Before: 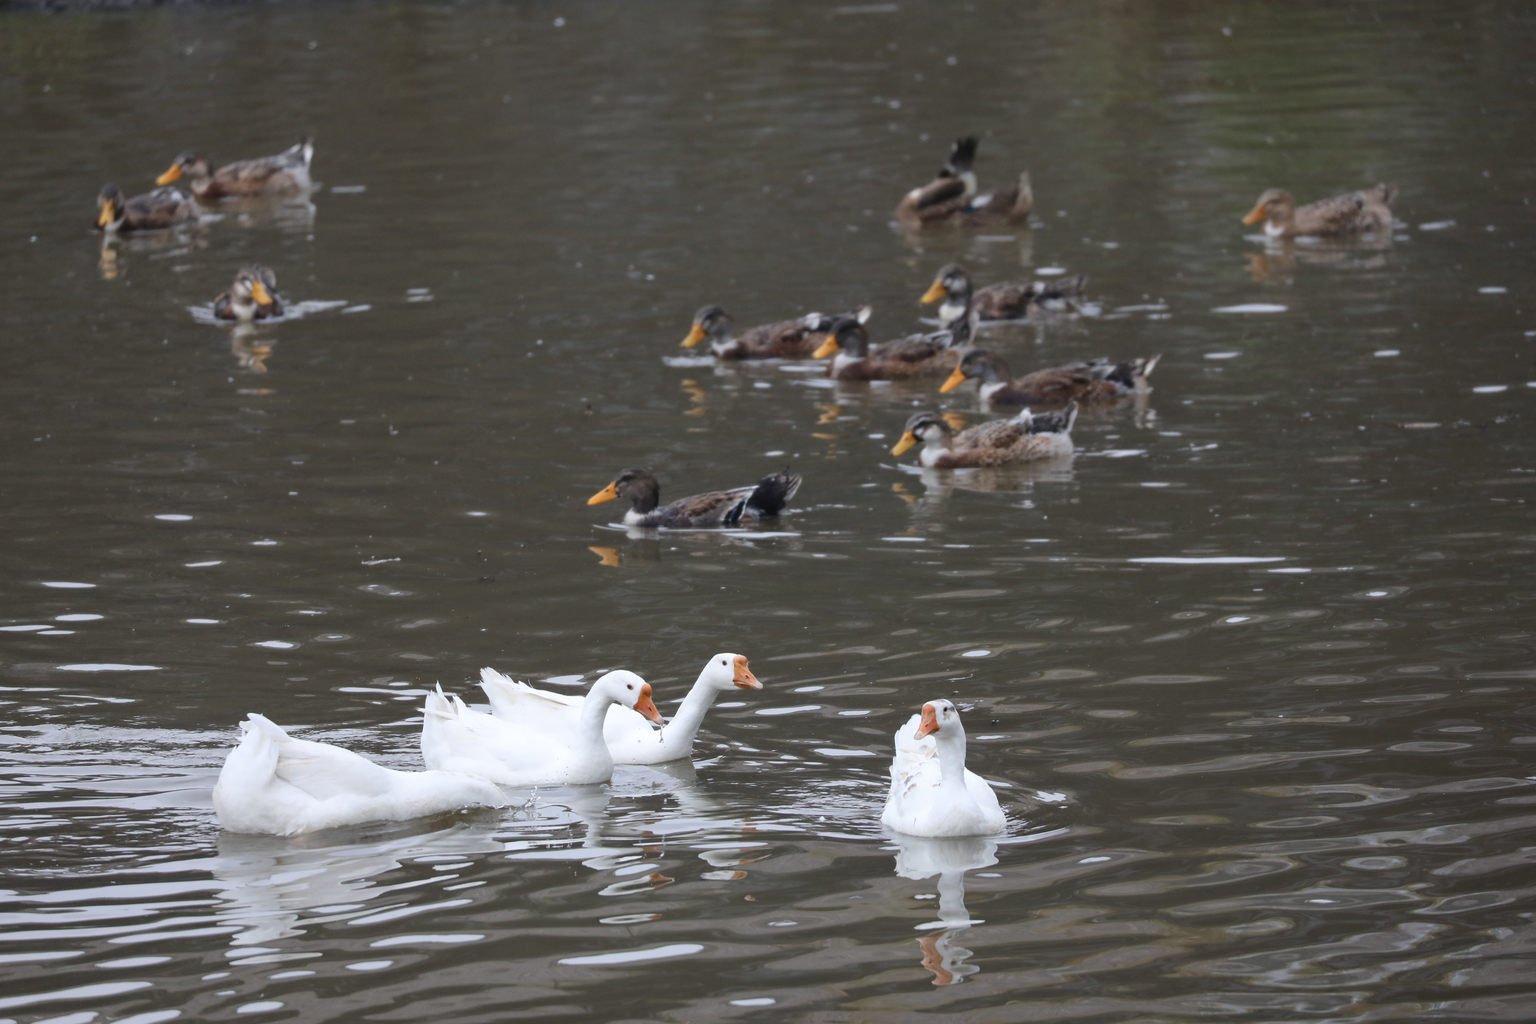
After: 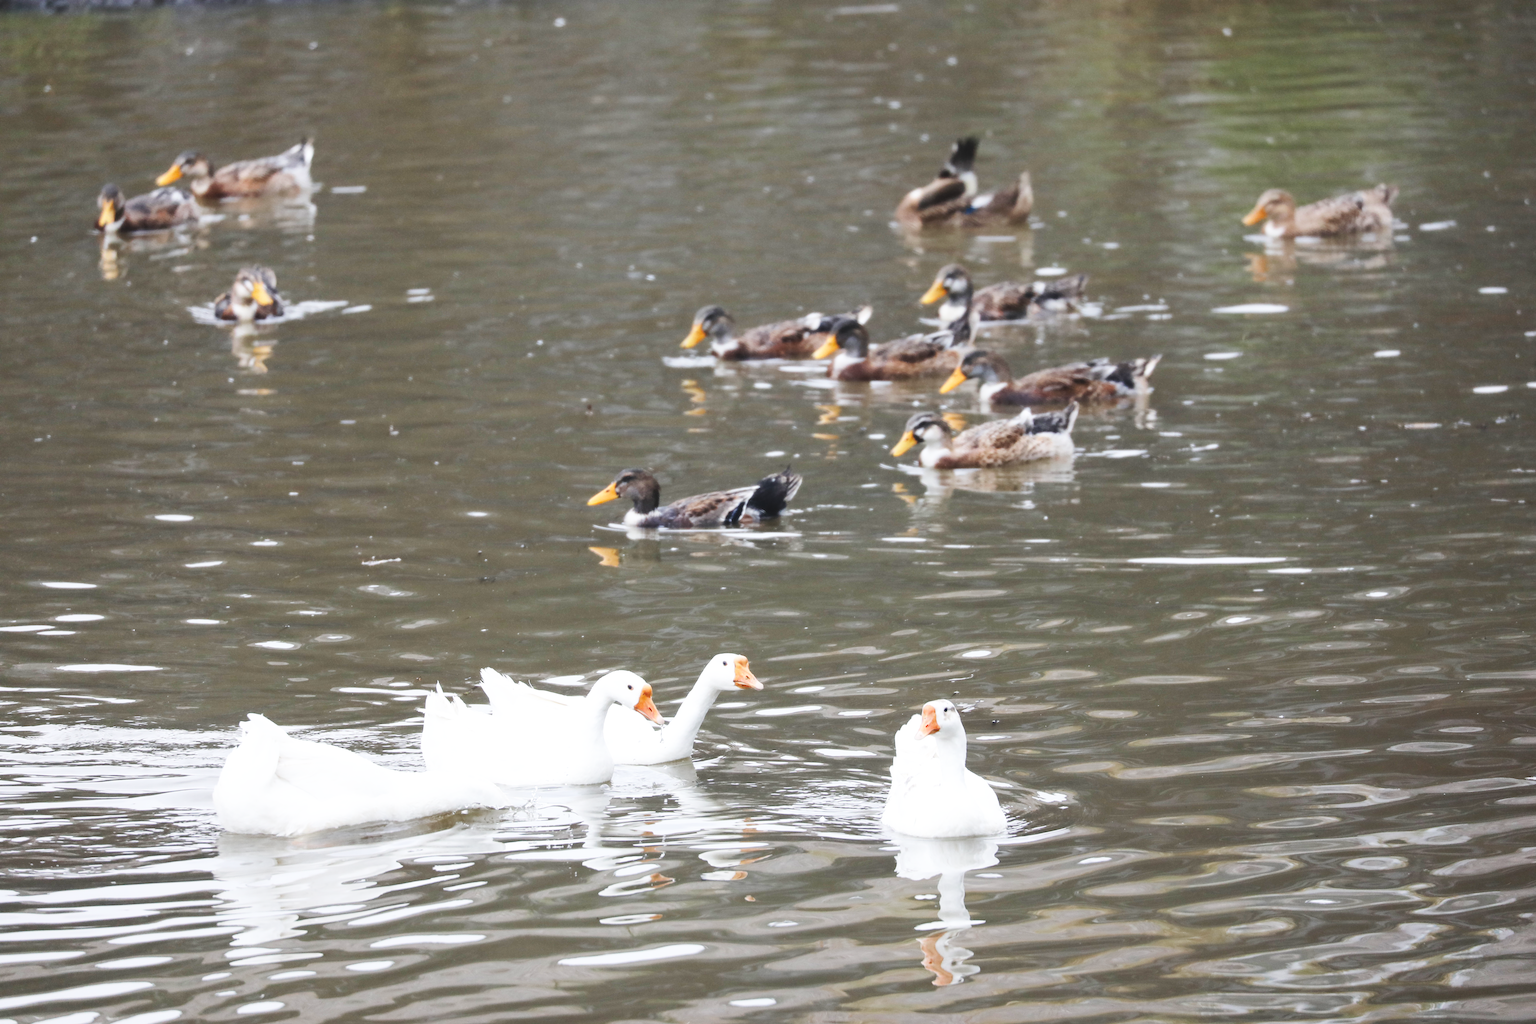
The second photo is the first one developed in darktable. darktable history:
base curve: curves: ch0 [(0, 0.003) (0.001, 0.002) (0.006, 0.004) (0.02, 0.022) (0.048, 0.086) (0.094, 0.234) (0.162, 0.431) (0.258, 0.629) (0.385, 0.8) (0.548, 0.918) (0.751, 0.988) (1, 1)], preserve colors none
exposure: black level correction -0.007, exposure 0.067 EV, compensate highlight preservation false
